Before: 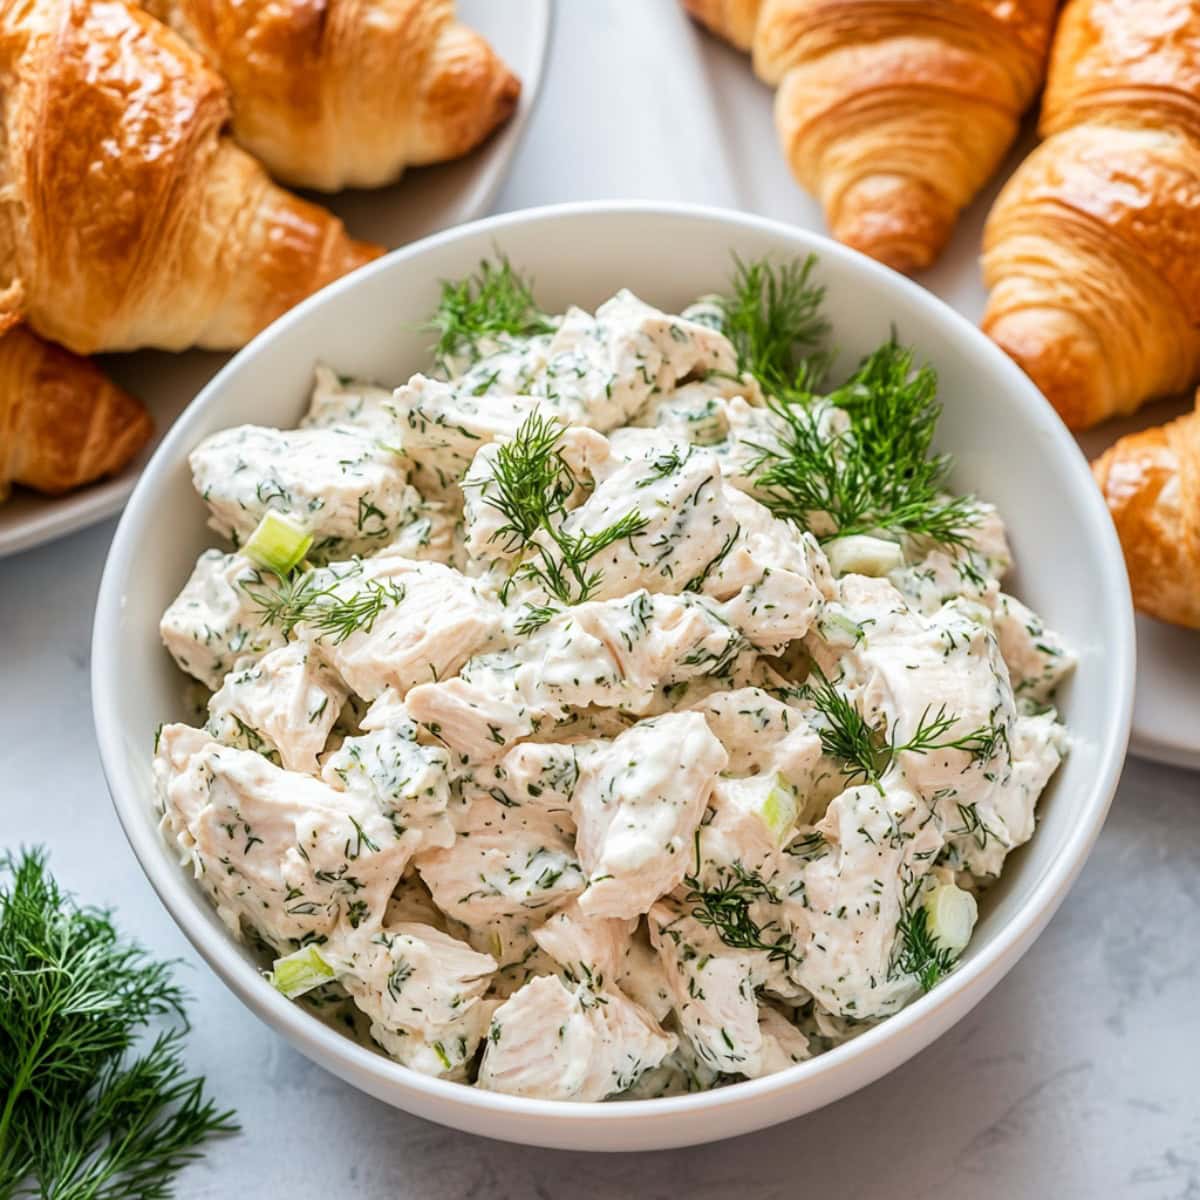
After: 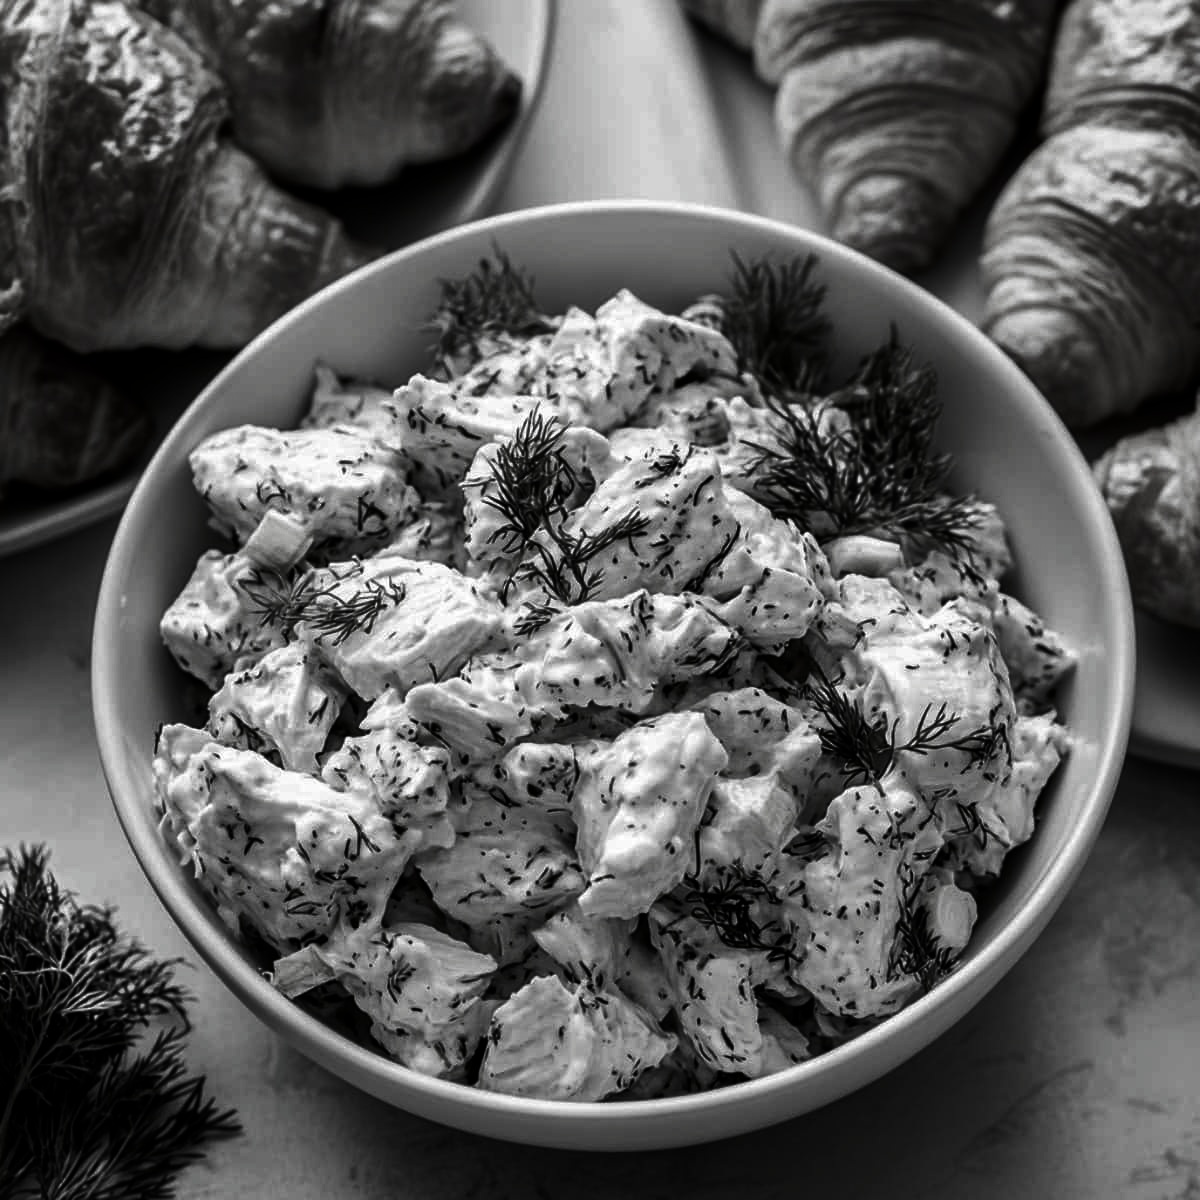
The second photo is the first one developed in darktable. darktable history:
contrast brightness saturation: contrast 0.018, brightness -0.991, saturation -0.988
